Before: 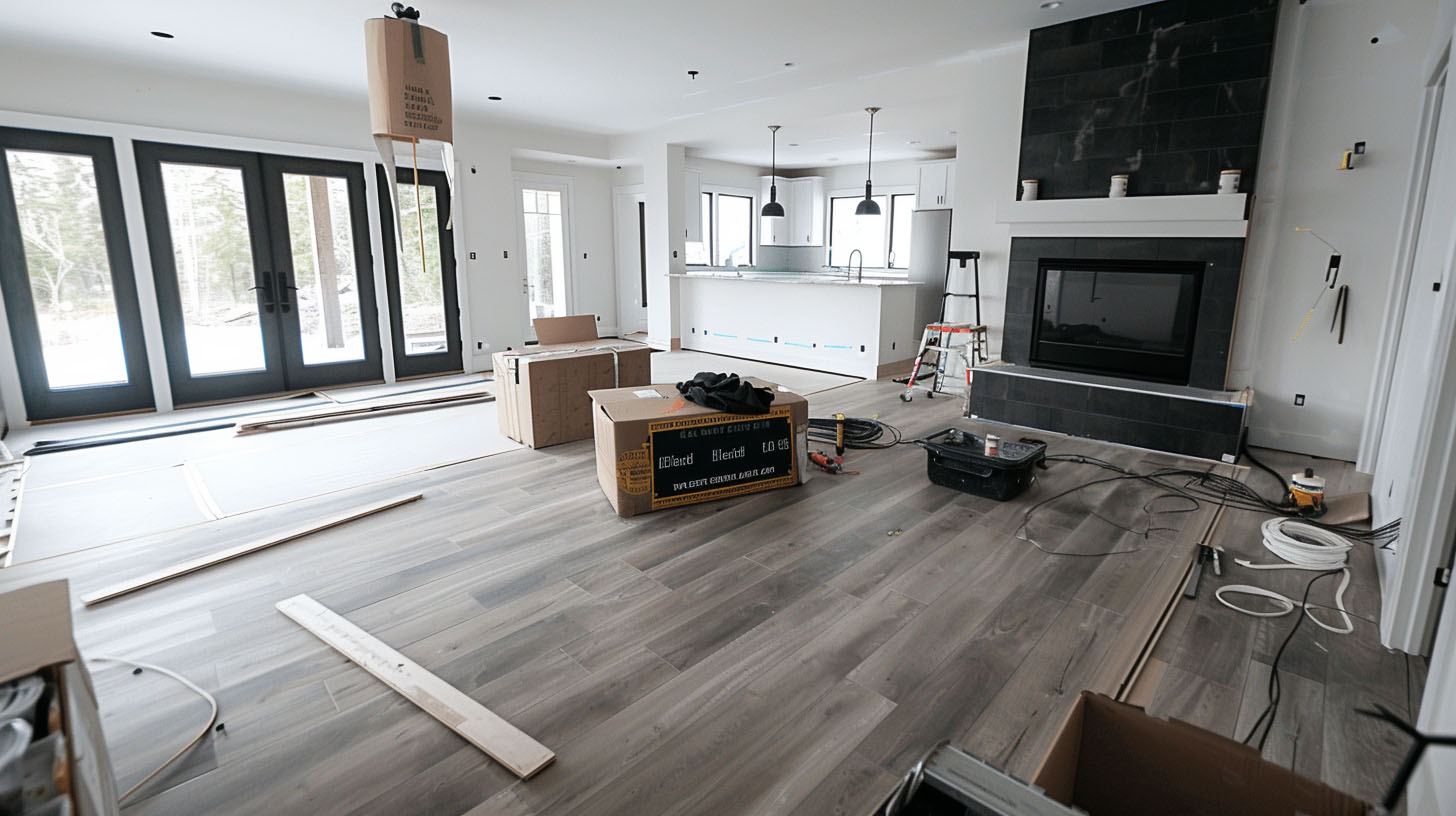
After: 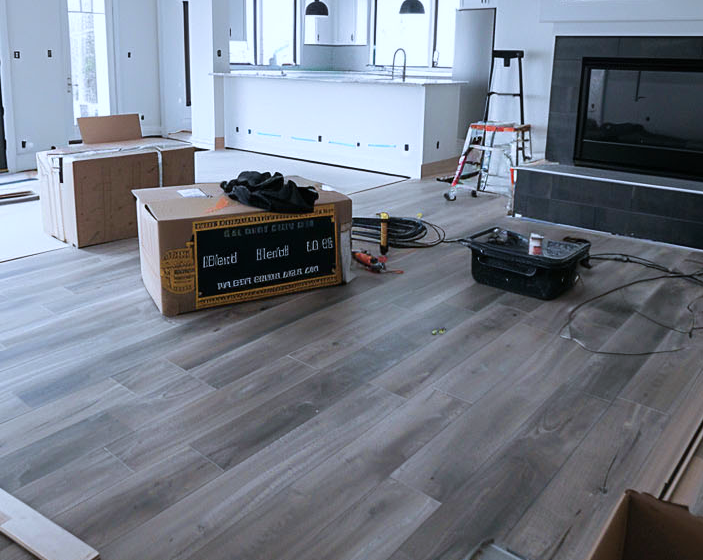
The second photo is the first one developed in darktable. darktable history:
crop: left 31.379%, top 24.658%, right 20.326%, bottom 6.628%
white balance: red 0.931, blue 1.11
velvia: strength 30%
